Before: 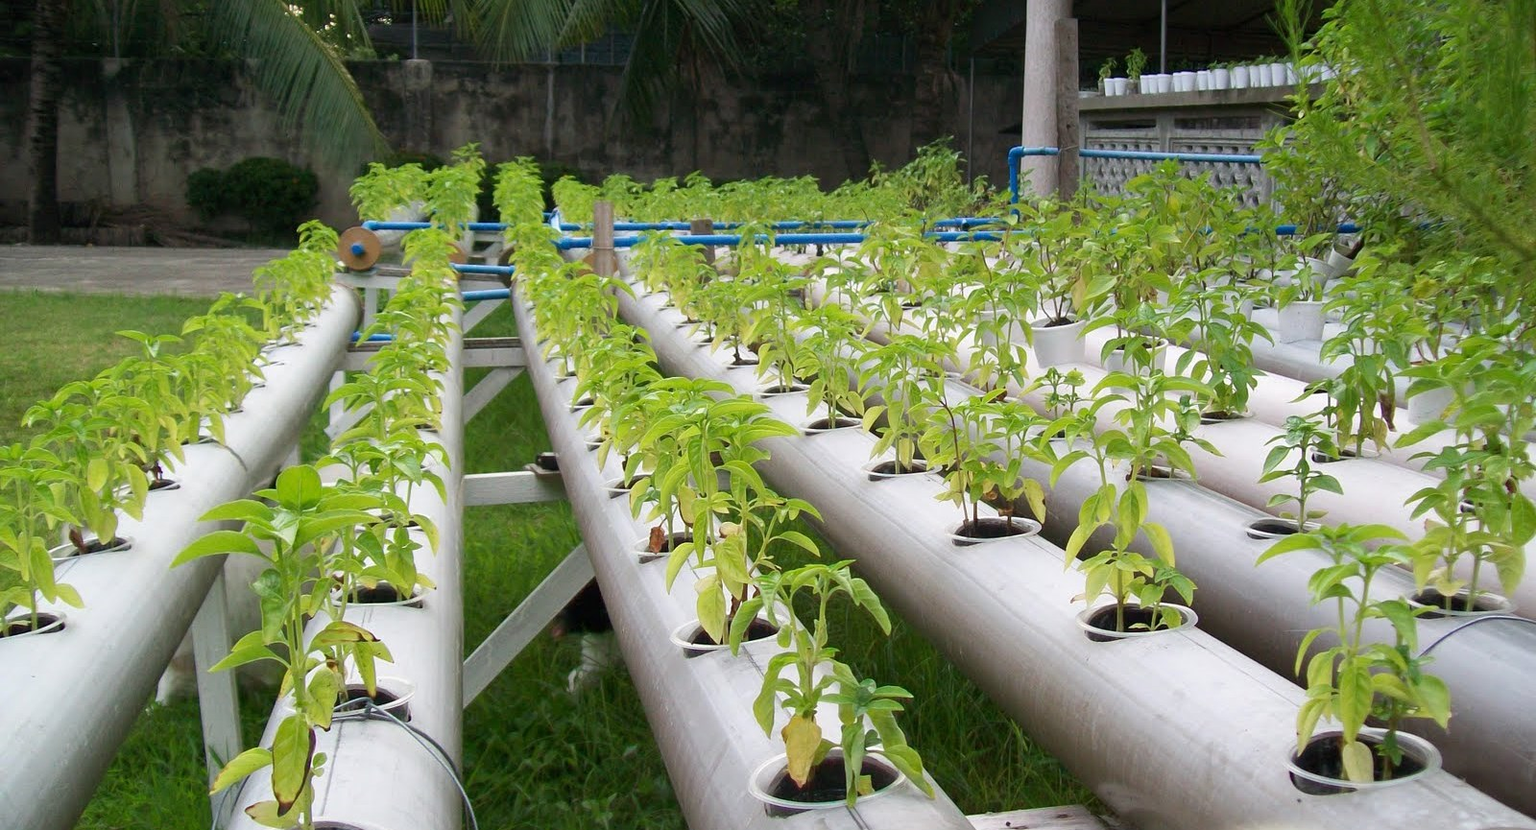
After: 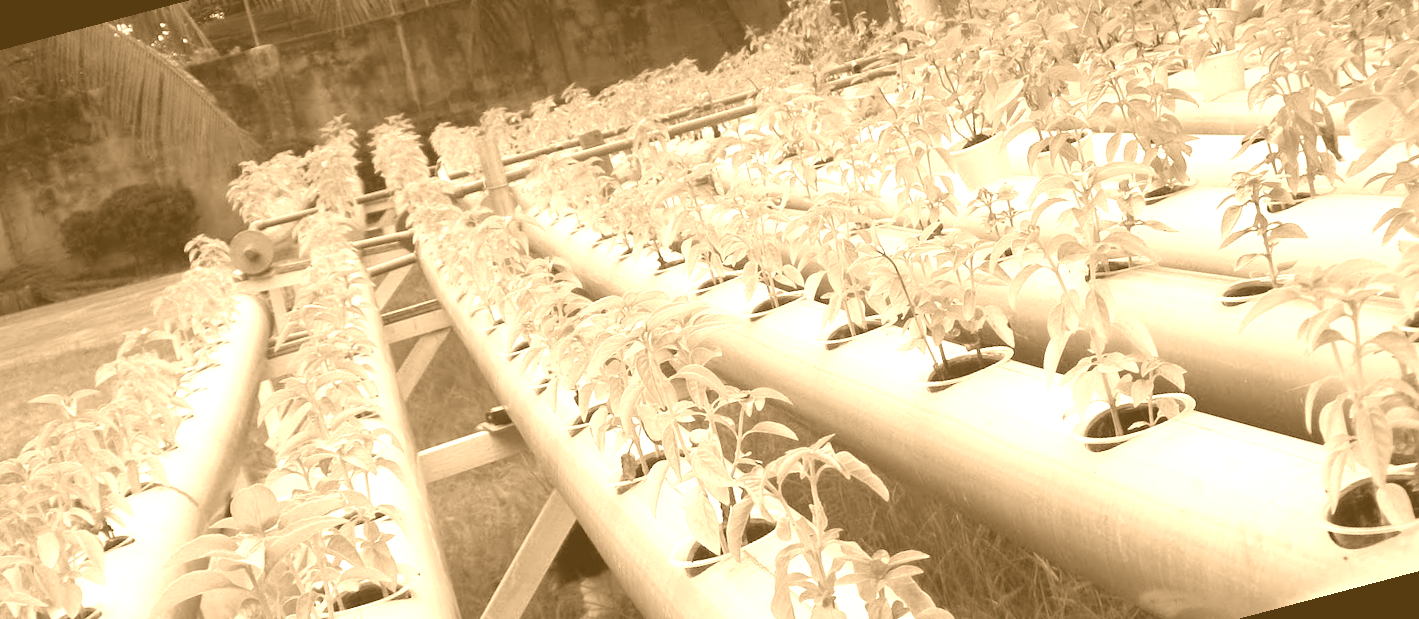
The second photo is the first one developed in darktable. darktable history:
rotate and perspective: rotation -14.8°, crop left 0.1, crop right 0.903, crop top 0.25, crop bottom 0.748
colorize: hue 28.8°, source mix 100%
